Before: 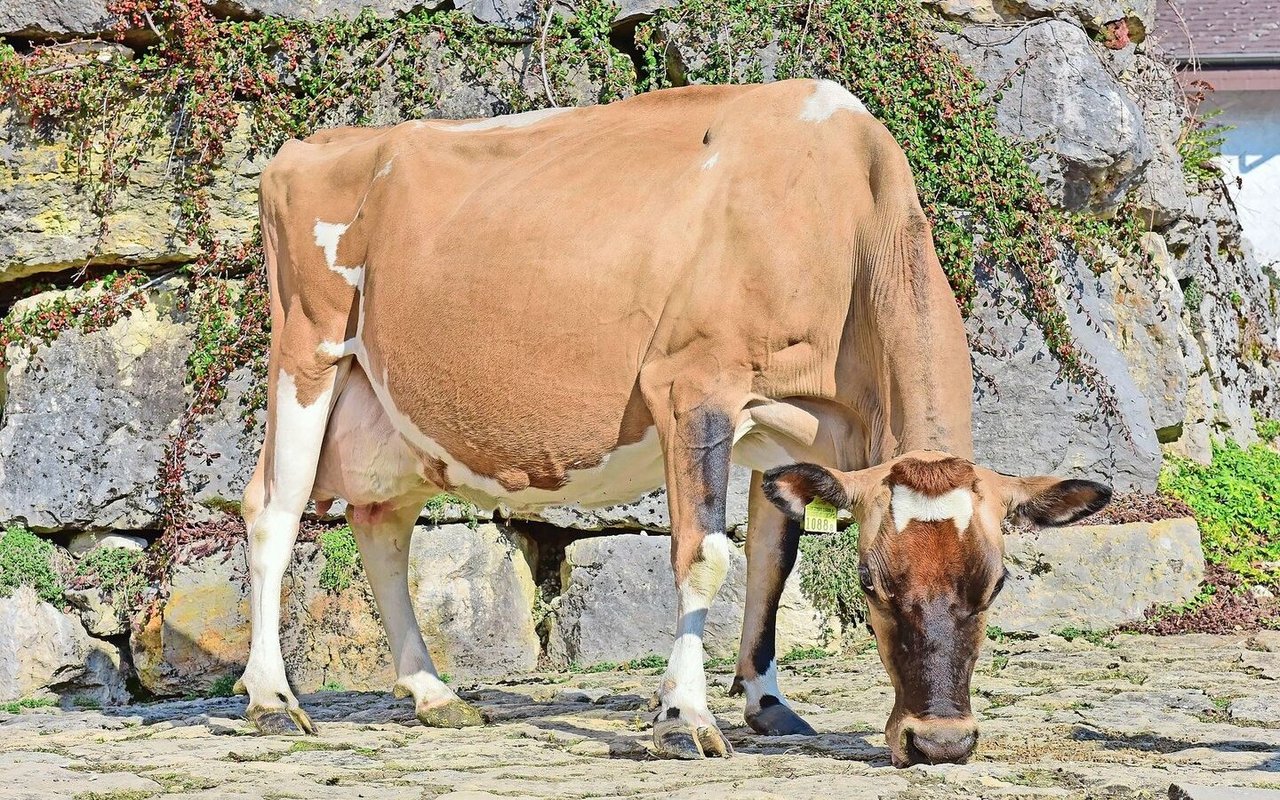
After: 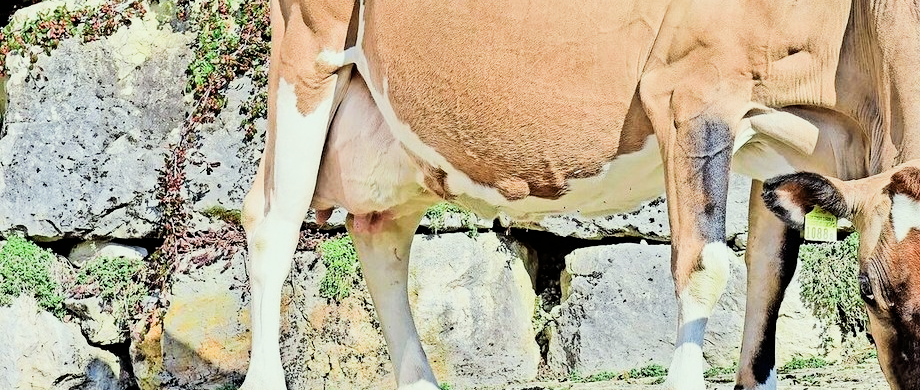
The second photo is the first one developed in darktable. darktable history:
filmic rgb: black relative exposure -5.01 EV, white relative exposure 4 EV, hardness 2.9, contrast 1.387, highlights saturation mix -30.39%
crop: top 36.423%, right 28.1%, bottom 14.786%
exposure: black level correction 0.001, exposure 0.499 EV, compensate highlight preservation false
color correction: highlights a* -4.49, highlights b* 6.91
color calibration: illuminant as shot in camera, x 0.358, y 0.373, temperature 4628.91 K, gamut compression 0.972
